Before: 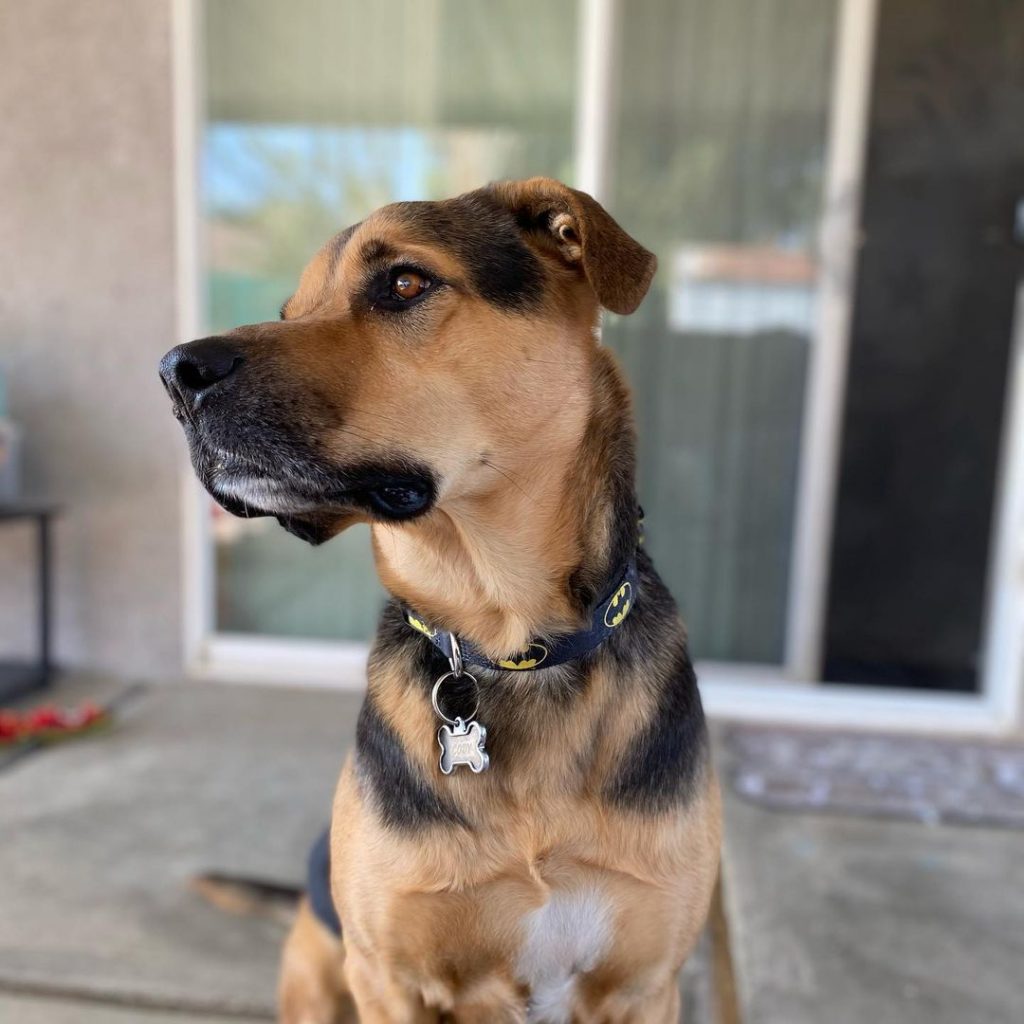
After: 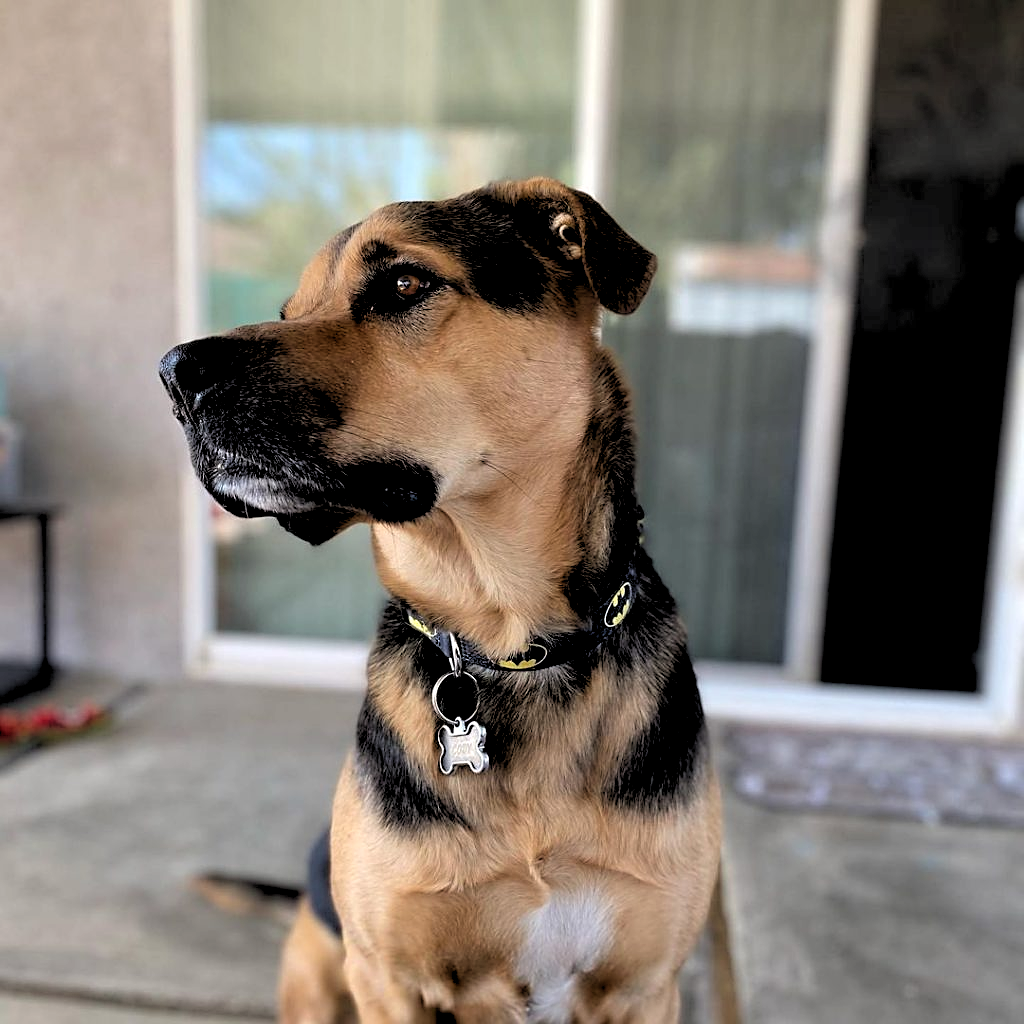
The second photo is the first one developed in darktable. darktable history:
rgb levels: levels [[0.034, 0.472, 0.904], [0, 0.5, 1], [0, 0.5, 1]]
sharpen: on, module defaults
